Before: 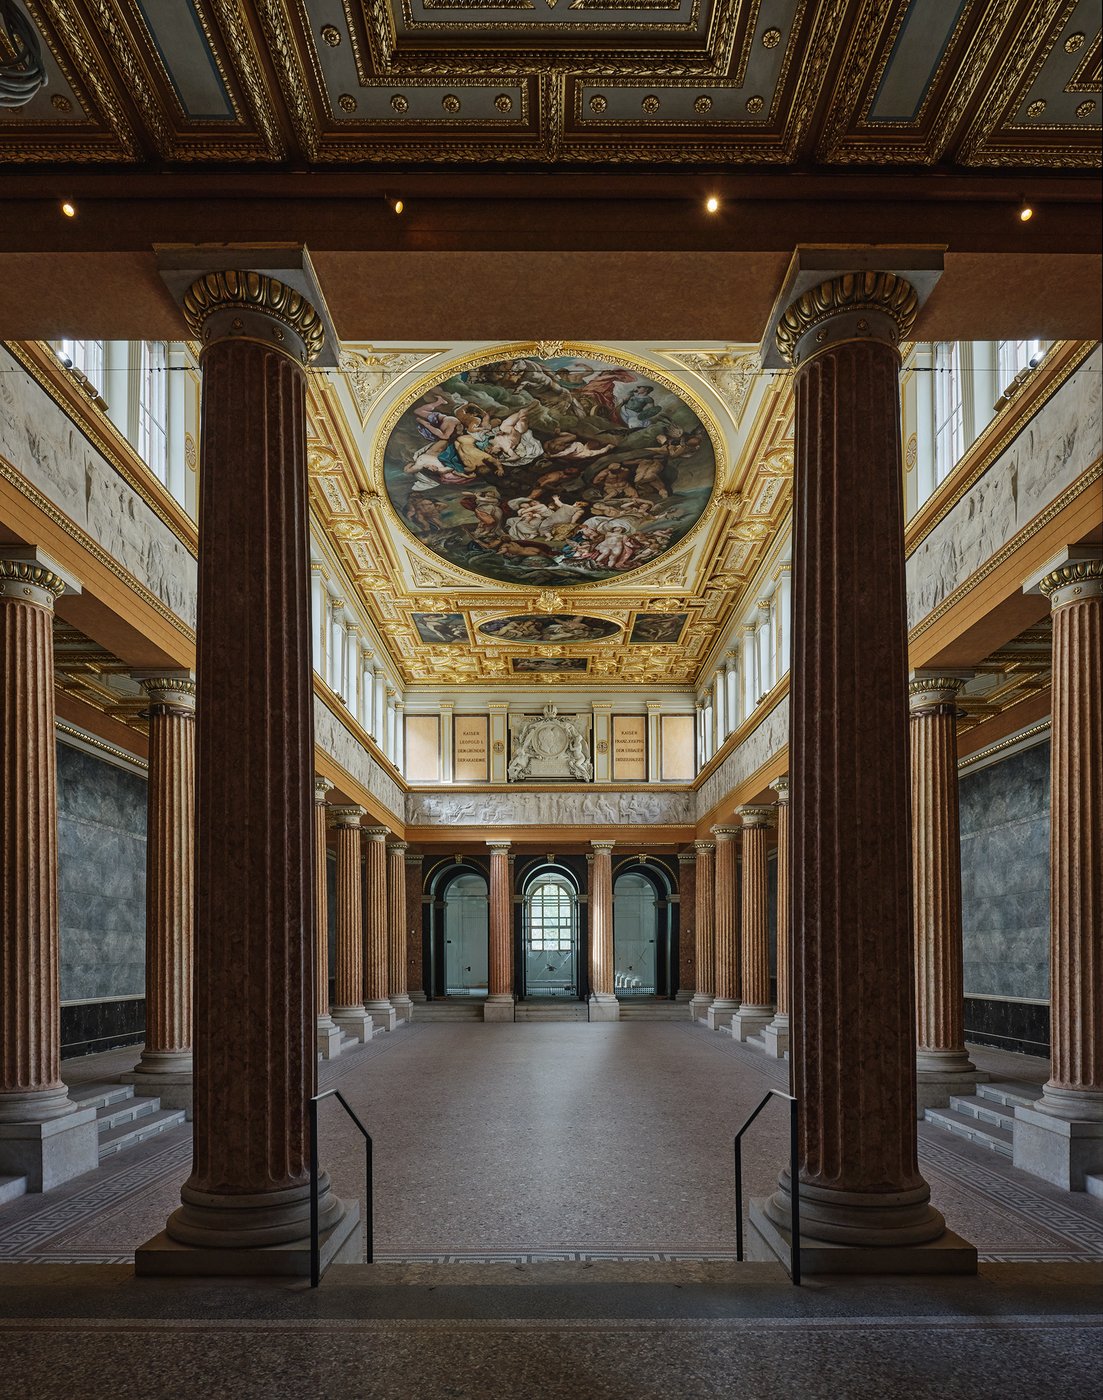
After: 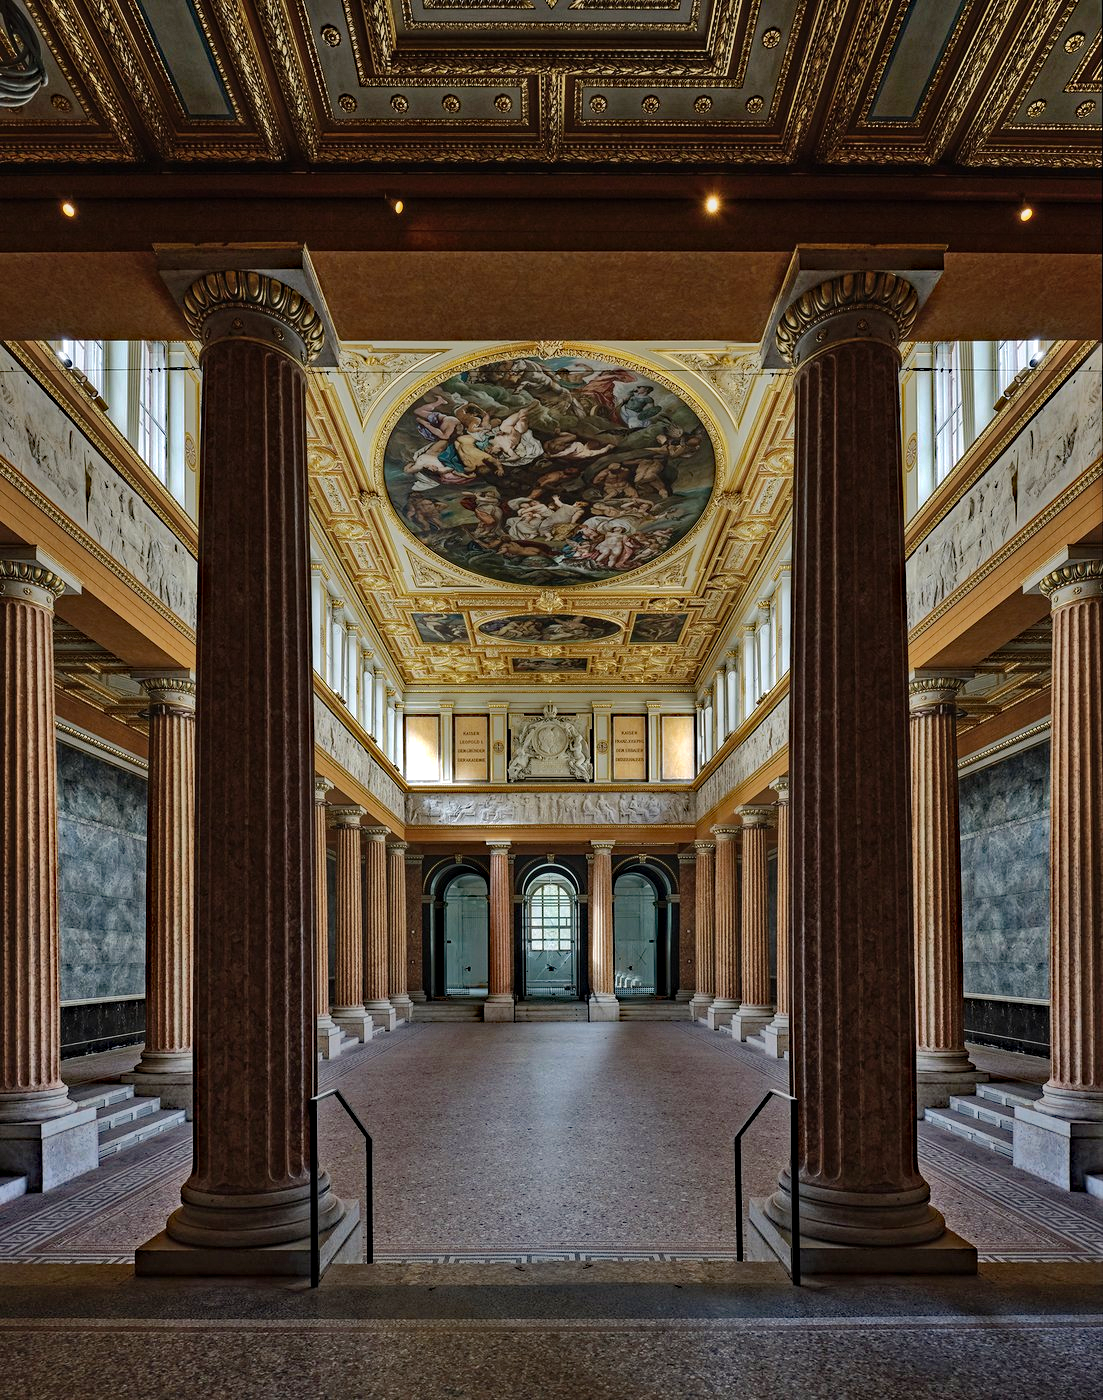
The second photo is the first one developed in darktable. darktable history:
haze removal: strength 0.53, distance 0.925, compatibility mode true, adaptive false
graduated density: on, module defaults
shadows and highlights: highlights 70.7, soften with gaussian
